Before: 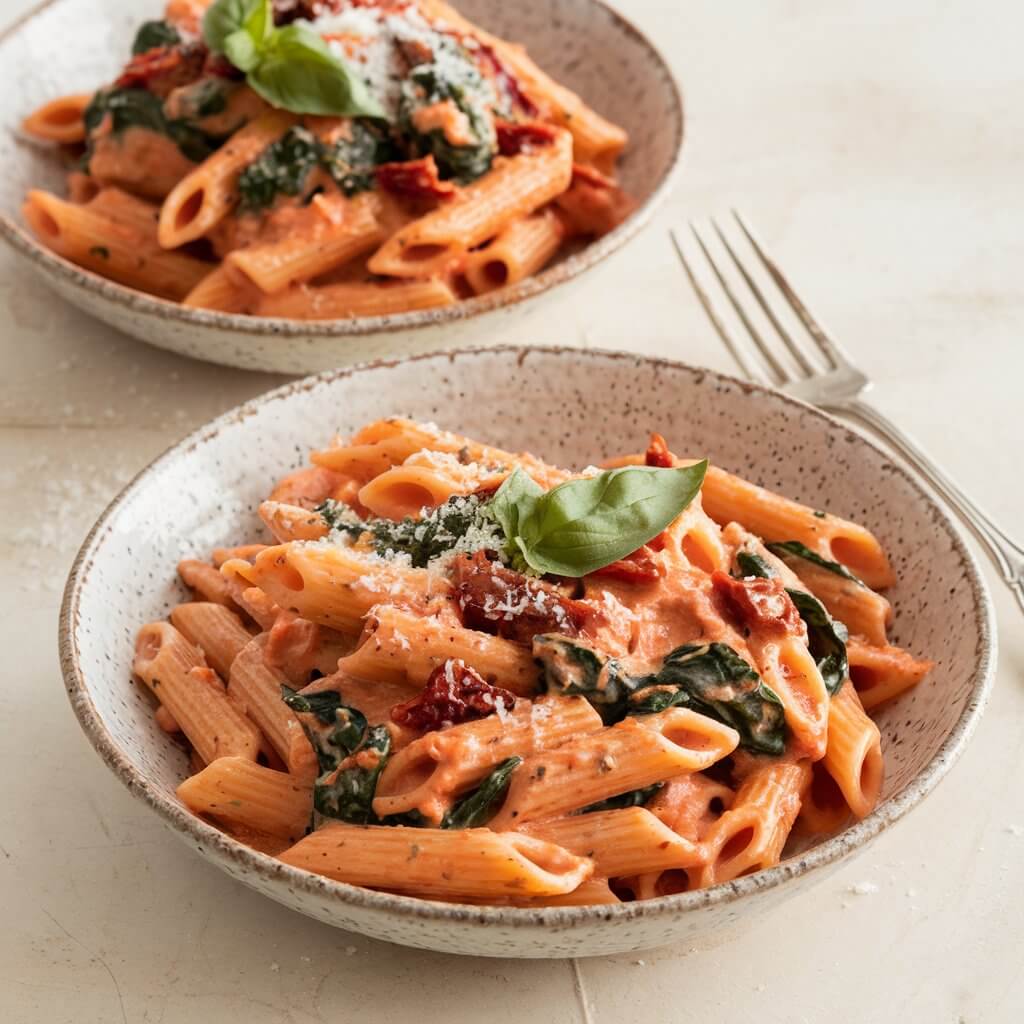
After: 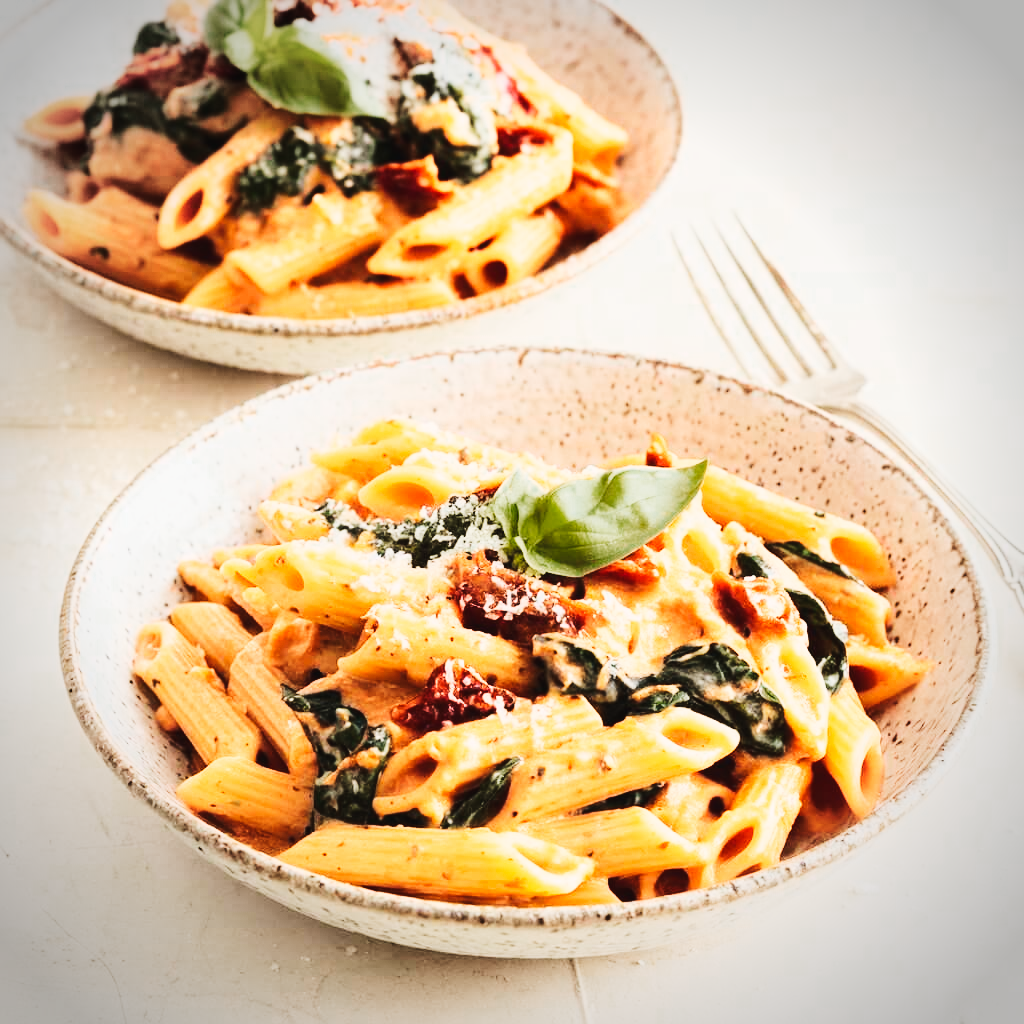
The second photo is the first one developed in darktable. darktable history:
vignetting: on, module defaults
base curve: curves: ch0 [(0, 0) (0.028, 0.03) (0.121, 0.232) (0.46, 0.748) (0.859, 0.968) (1, 1)]
color zones: curves: ch0 [(0, 0.558) (0.143, 0.548) (0.286, 0.447) (0.429, 0.259) (0.571, 0.5) (0.714, 0.5) (0.857, 0.593) (1, 0.558)]; ch1 [(0, 0.543) (0.01, 0.544) (0.12, 0.492) (0.248, 0.458) (0.5, 0.534) (0.748, 0.5) (0.99, 0.469) (1, 0.543)]; ch2 [(0, 0.507) (0.143, 0.522) (0.286, 0.505) (0.429, 0.5) (0.571, 0.5) (0.714, 0.5) (0.857, 0.5) (1, 0.507)]
tone curve: curves: ch0 [(0, 0.028) (0.037, 0.05) (0.123, 0.108) (0.19, 0.164) (0.269, 0.247) (0.475, 0.533) (0.595, 0.695) (0.718, 0.823) (0.855, 0.913) (1, 0.982)]; ch1 [(0, 0) (0.243, 0.245) (0.427, 0.41) (0.493, 0.481) (0.505, 0.502) (0.536, 0.545) (0.56, 0.582) (0.611, 0.644) (0.769, 0.807) (1, 1)]; ch2 [(0, 0) (0.249, 0.216) (0.349, 0.321) (0.424, 0.442) (0.476, 0.483) (0.498, 0.499) (0.517, 0.519) (0.532, 0.55) (0.569, 0.608) (0.614, 0.661) (0.706, 0.75) (0.808, 0.809) (0.991, 0.968)], preserve colors none
